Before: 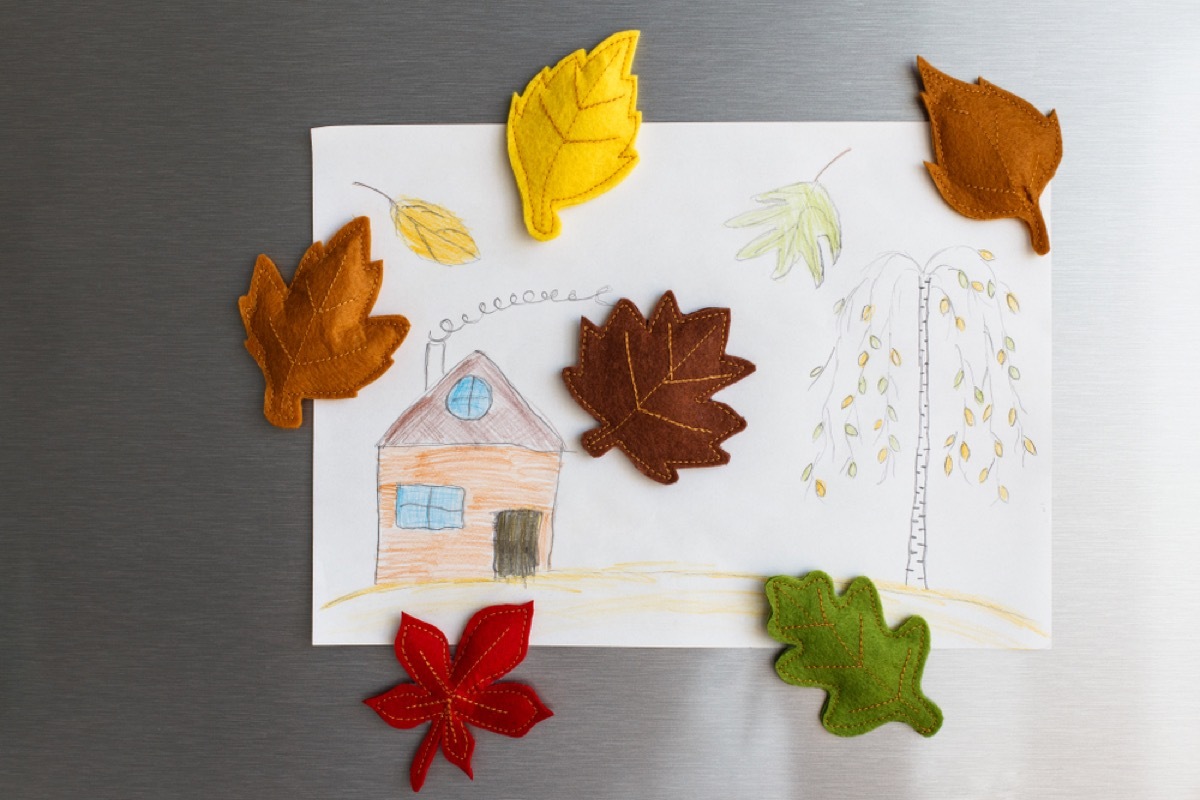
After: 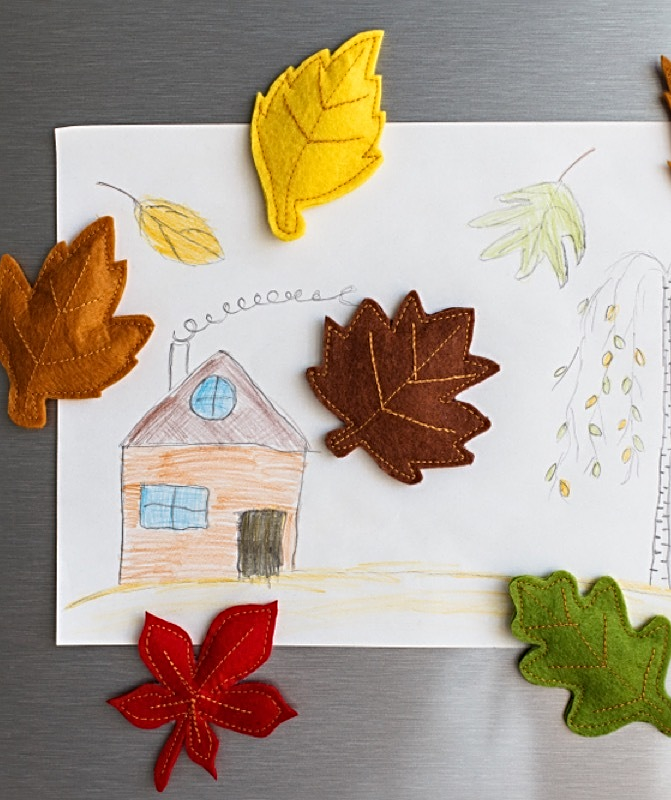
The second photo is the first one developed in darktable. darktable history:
crop: left 21.391%, right 22.626%
sharpen: radius 3.073
